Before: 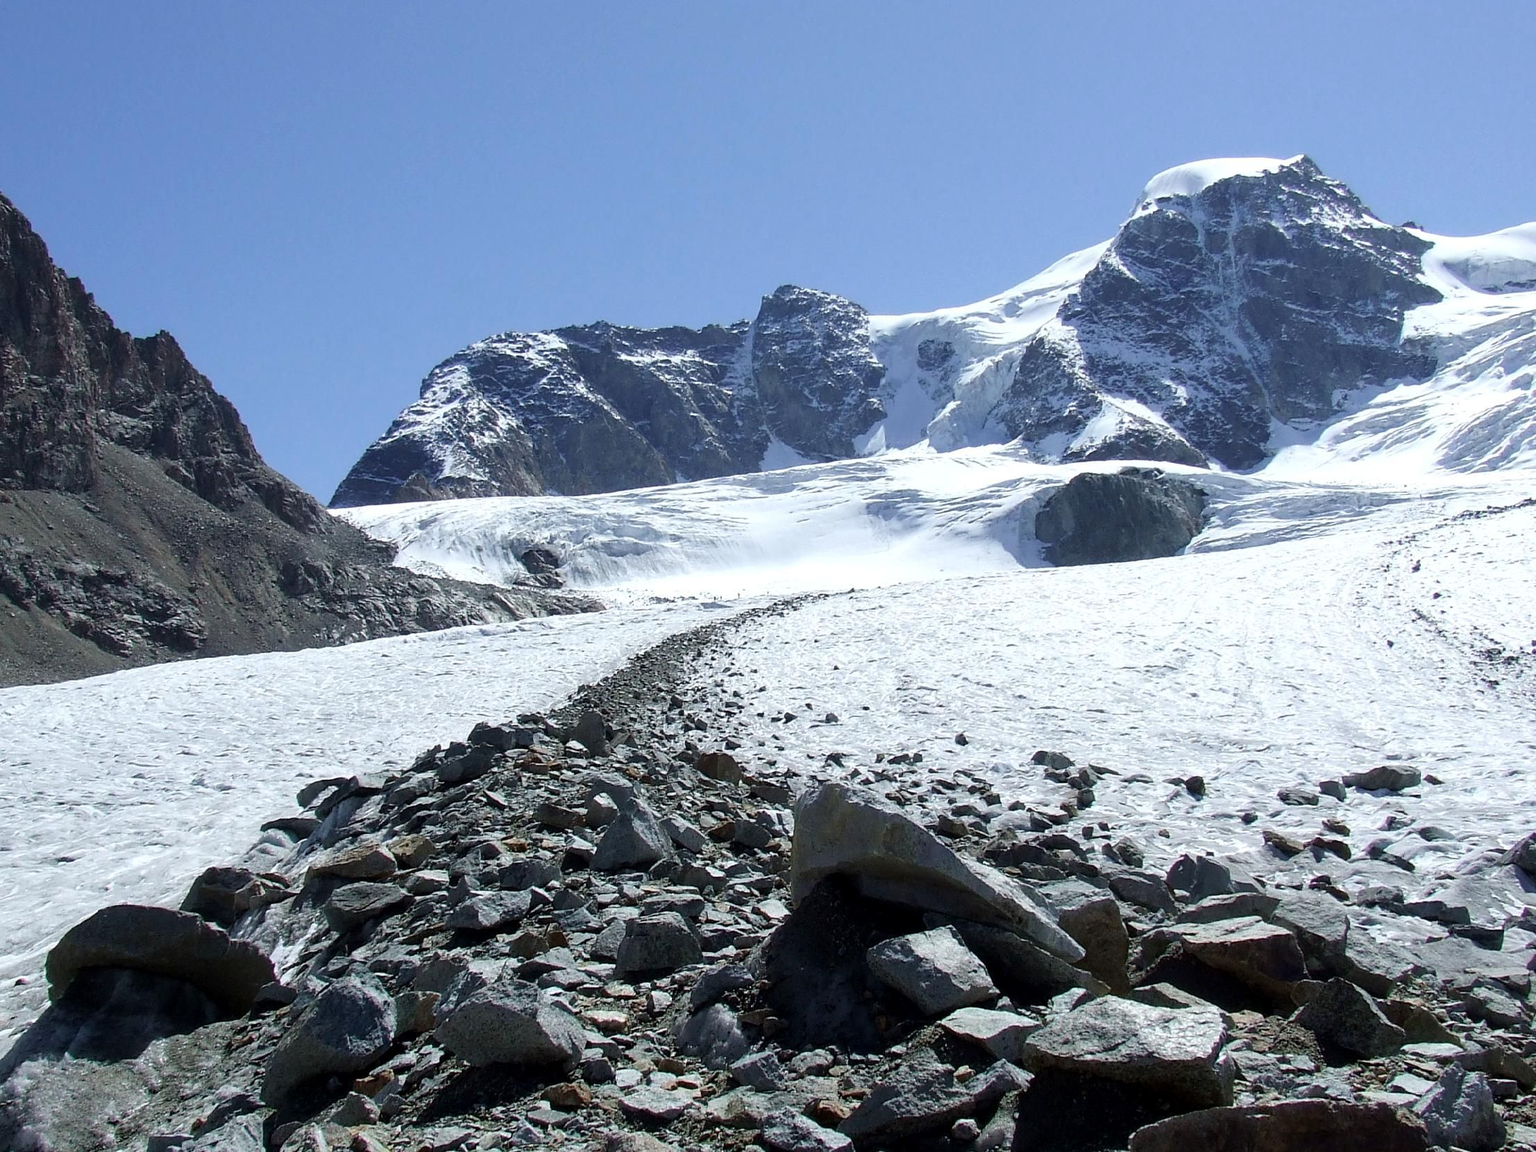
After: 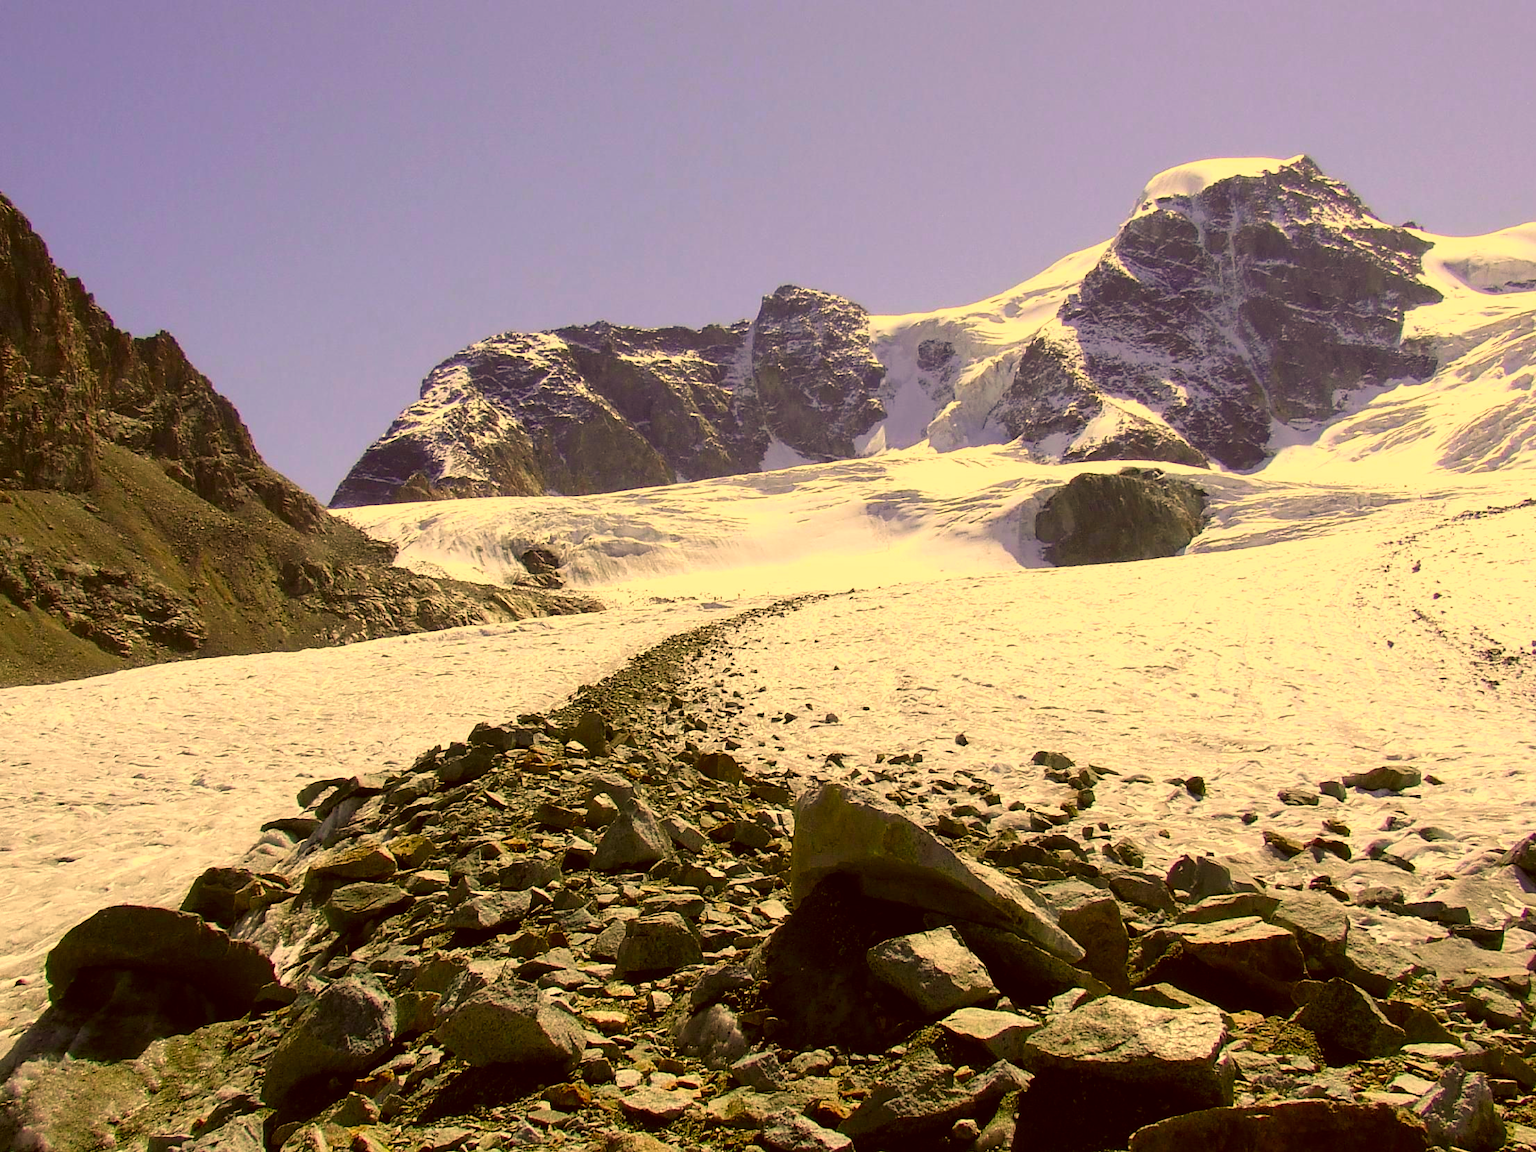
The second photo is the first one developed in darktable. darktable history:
color correction: highlights a* 10.44, highlights b* 30.04, shadows a* 2.73, shadows b* 17.51, saturation 1.72
tone equalizer: on, module defaults
